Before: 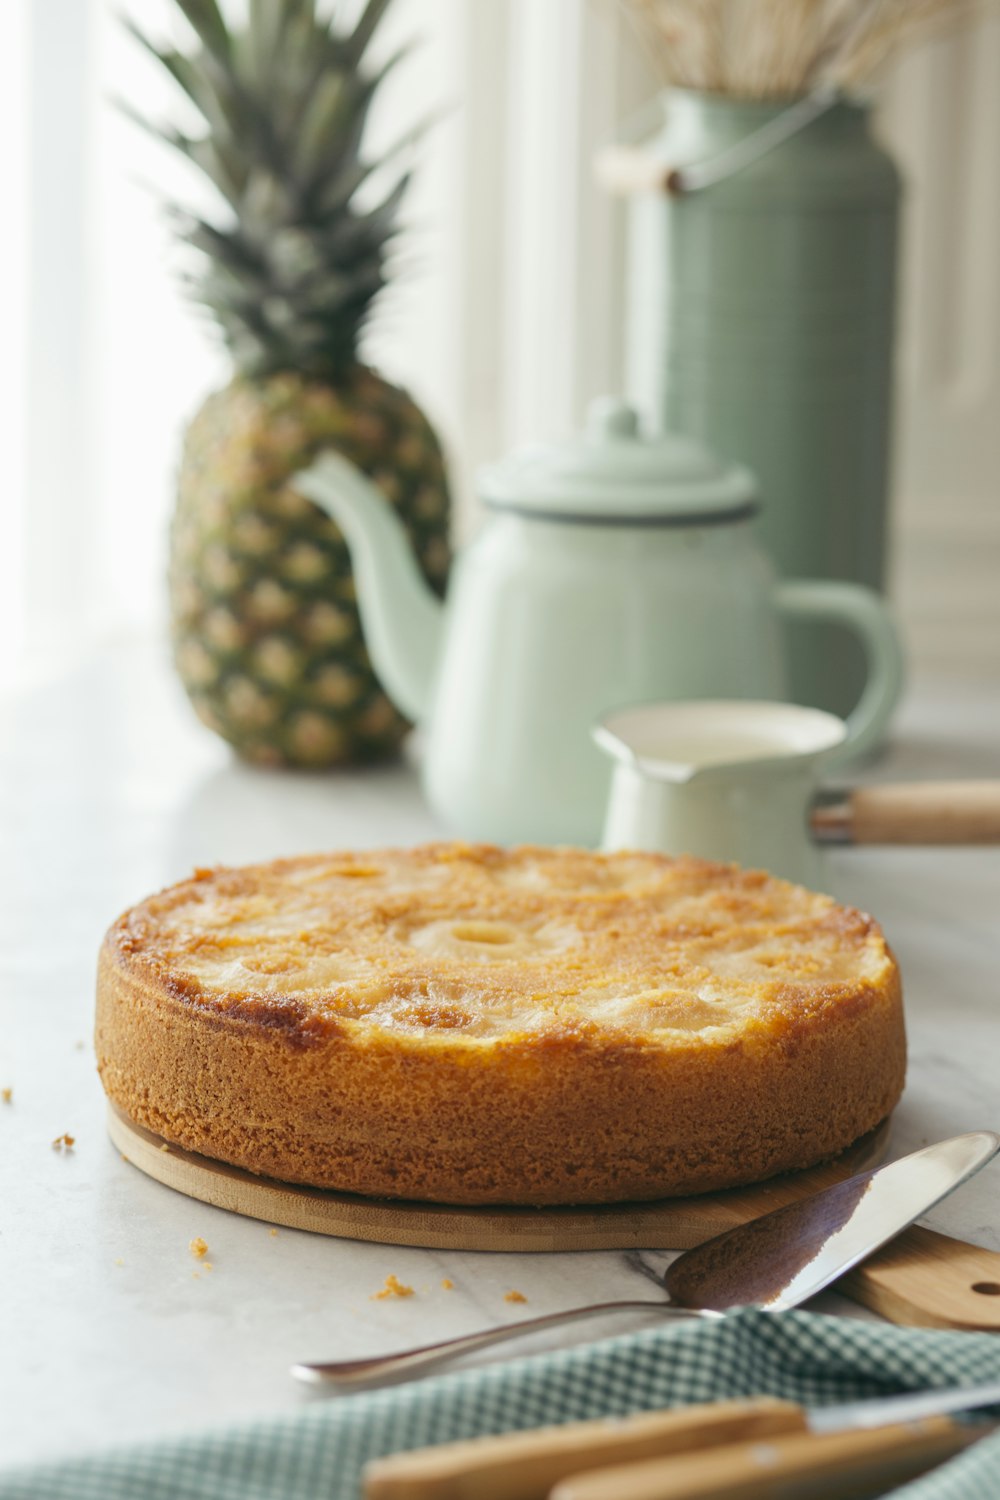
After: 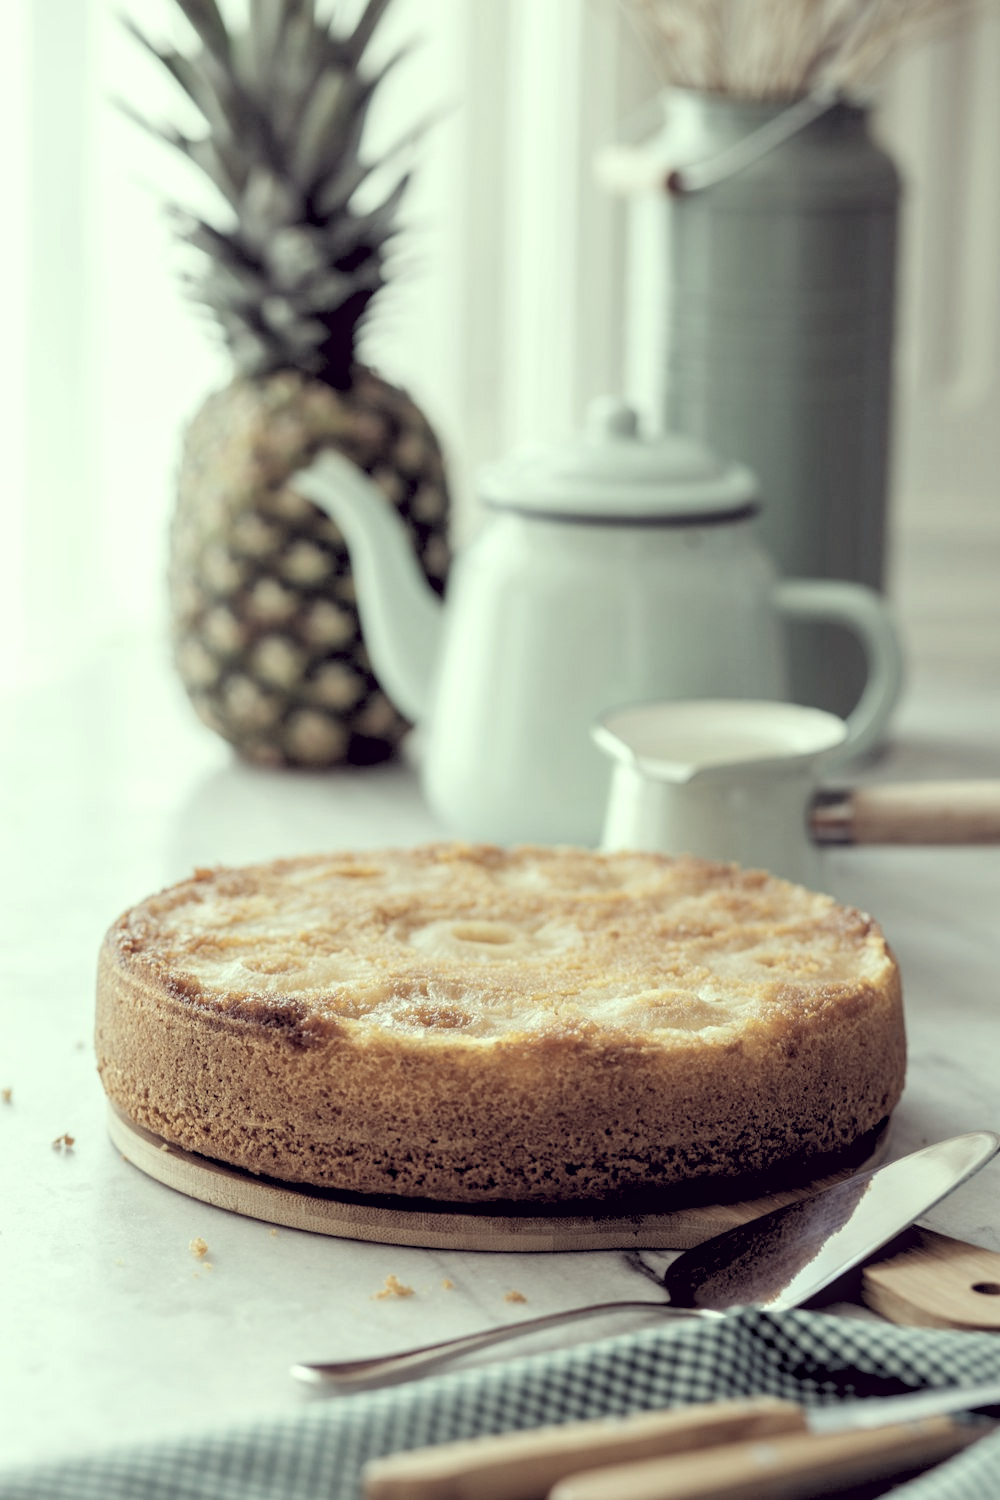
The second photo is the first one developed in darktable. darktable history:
local contrast: on, module defaults
color correction: highlights a* -20.17, highlights b* 20.27, shadows a* 20.03, shadows b* -20.46, saturation 0.43
rgb levels: levels [[0.029, 0.461, 0.922], [0, 0.5, 1], [0, 0.5, 1]]
